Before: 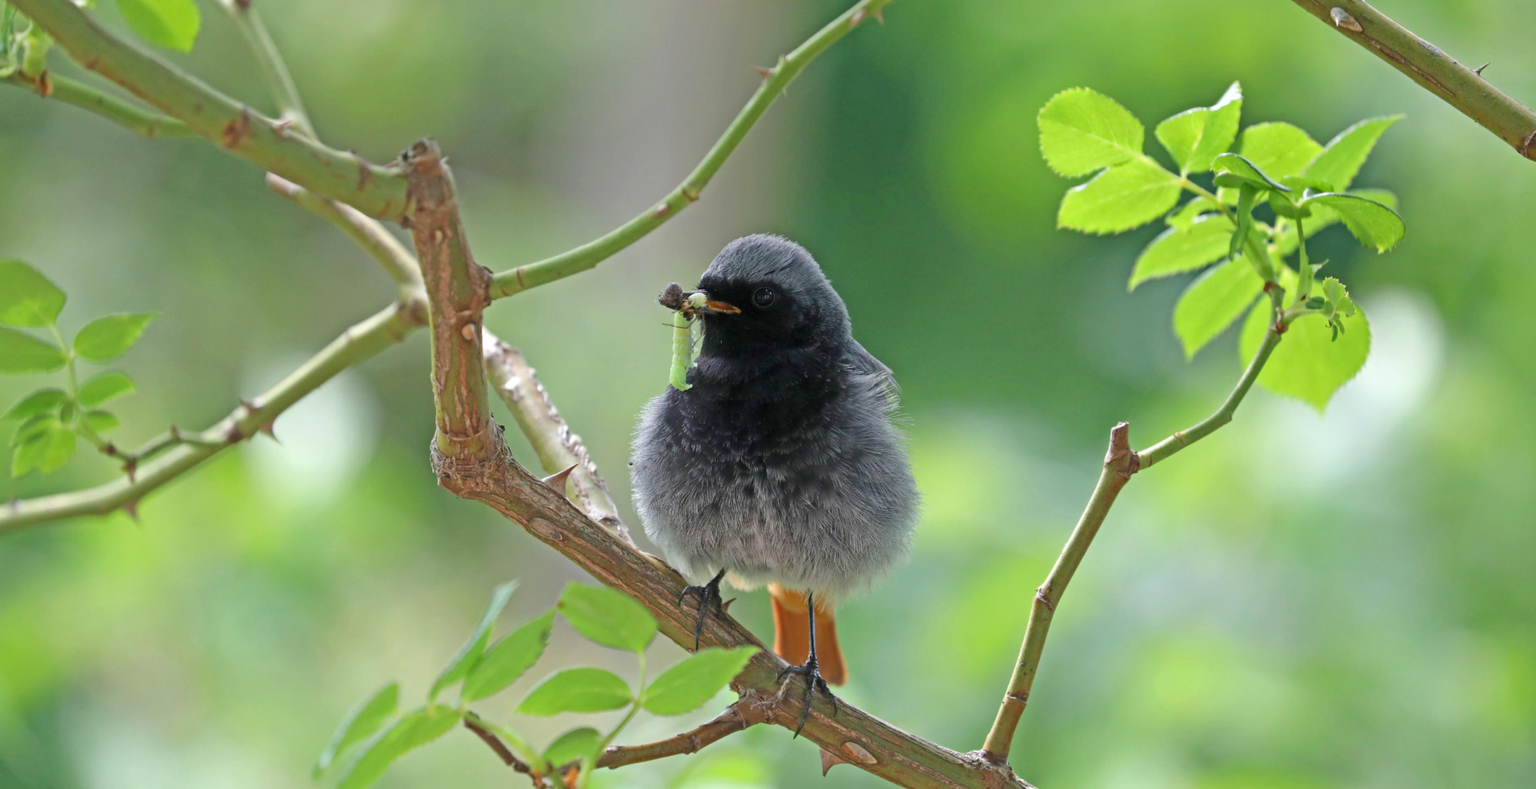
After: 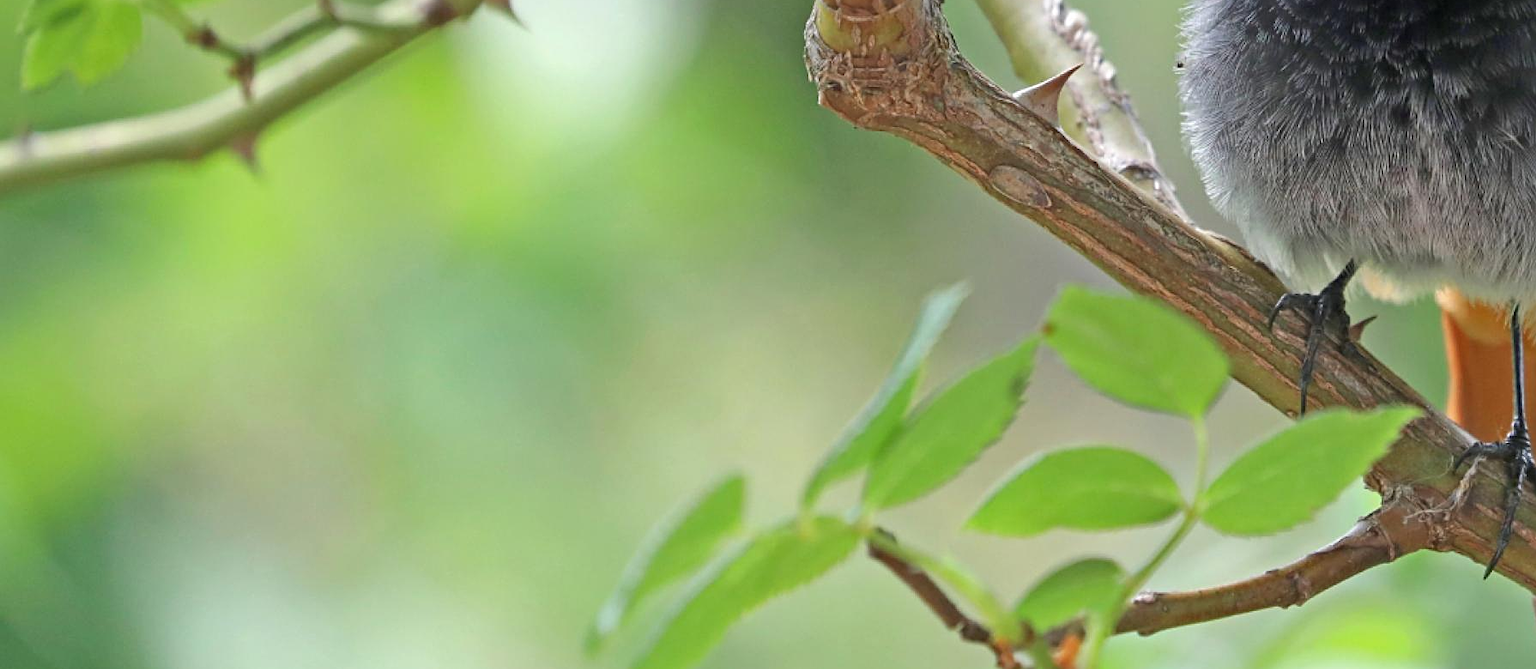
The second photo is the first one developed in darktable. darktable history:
sharpen: radius 2.209, amount 0.387, threshold 0.171
crop and rotate: top 54.449%, right 46.507%, bottom 0.174%
